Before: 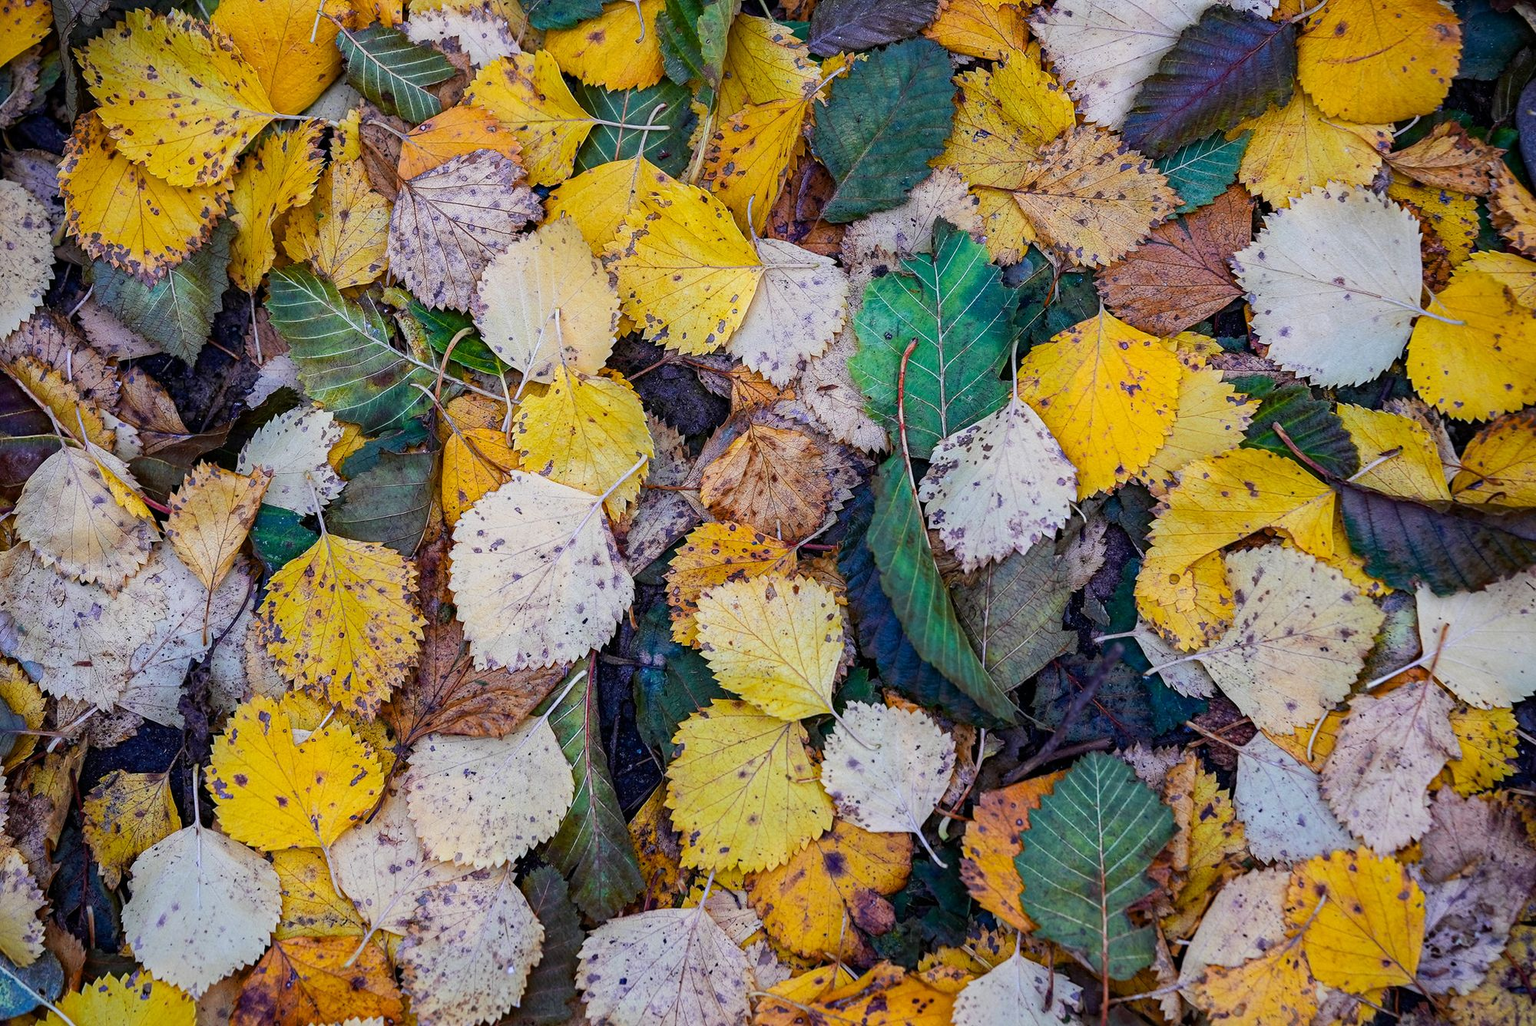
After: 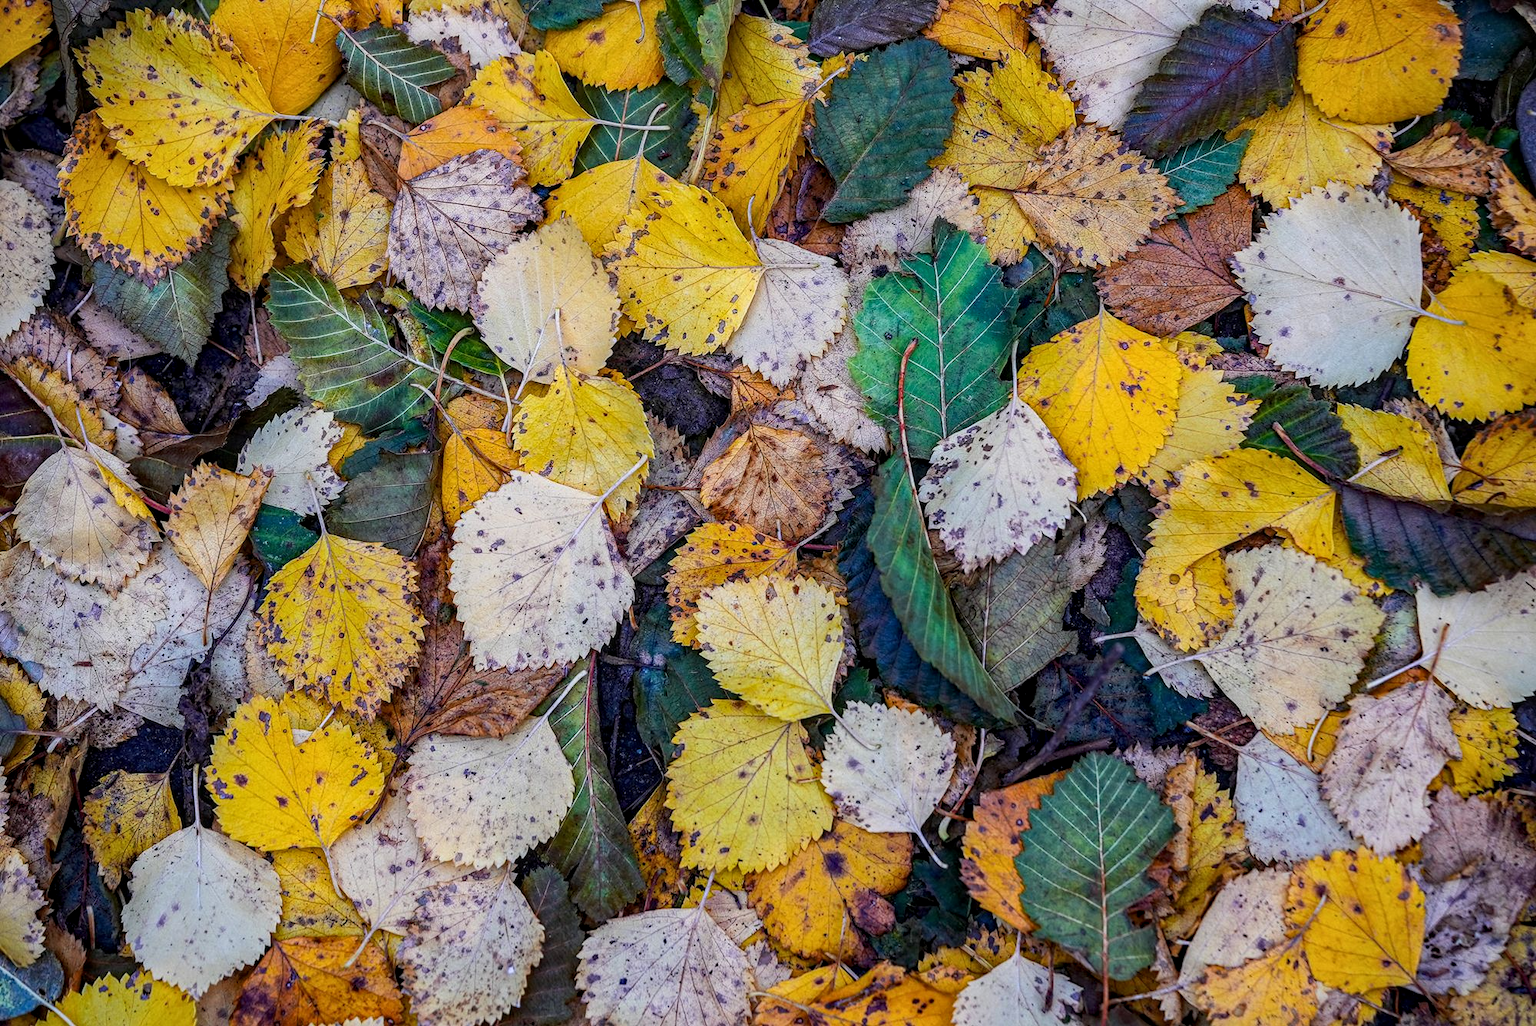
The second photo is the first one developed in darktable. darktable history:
local contrast: on, module defaults
shadows and highlights: shadows 20.81, highlights -36.38, soften with gaussian
